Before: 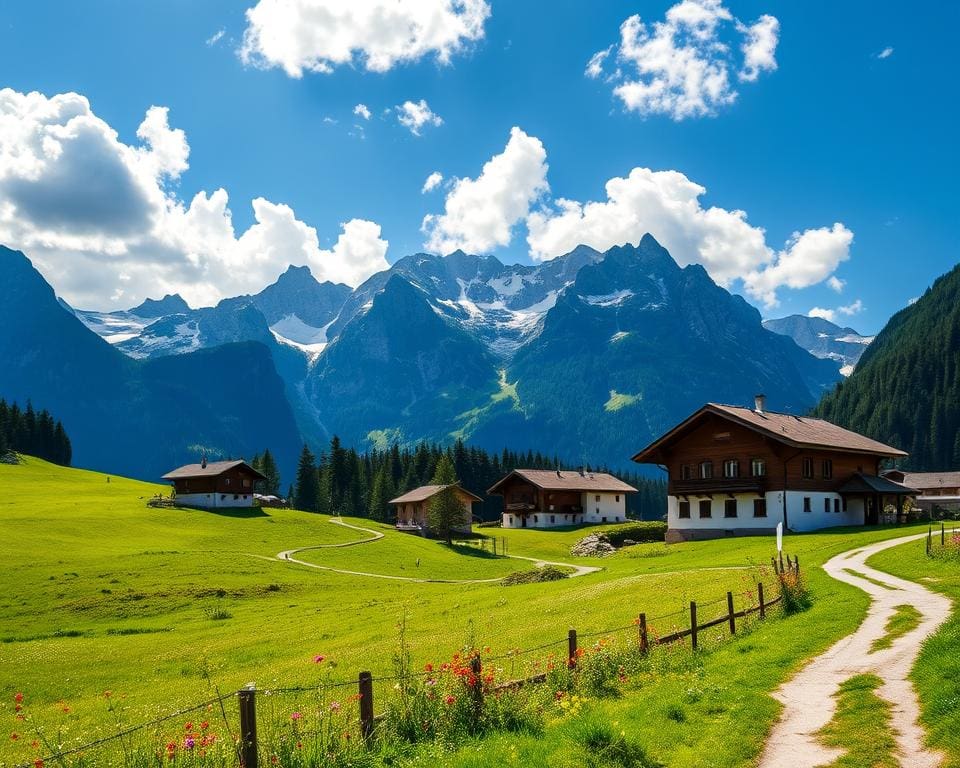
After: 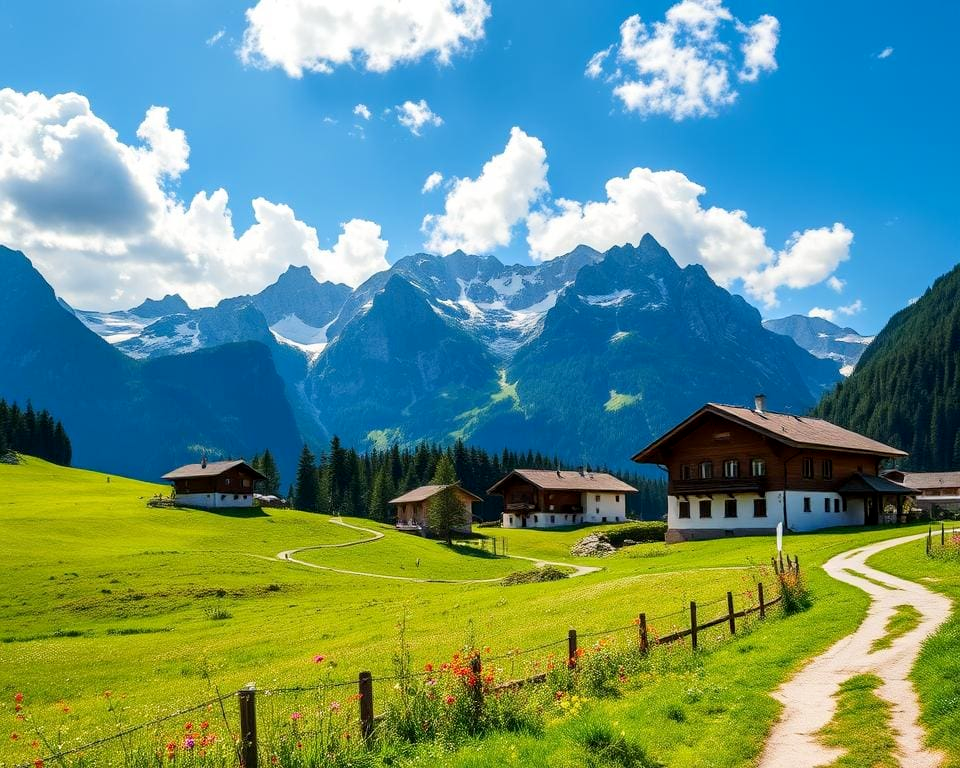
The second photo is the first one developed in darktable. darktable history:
exposure: black level correction 0.002, compensate highlight preservation false
tone curve: curves: ch0 [(0, 0) (0.641, 0.691) (1, 1)]
